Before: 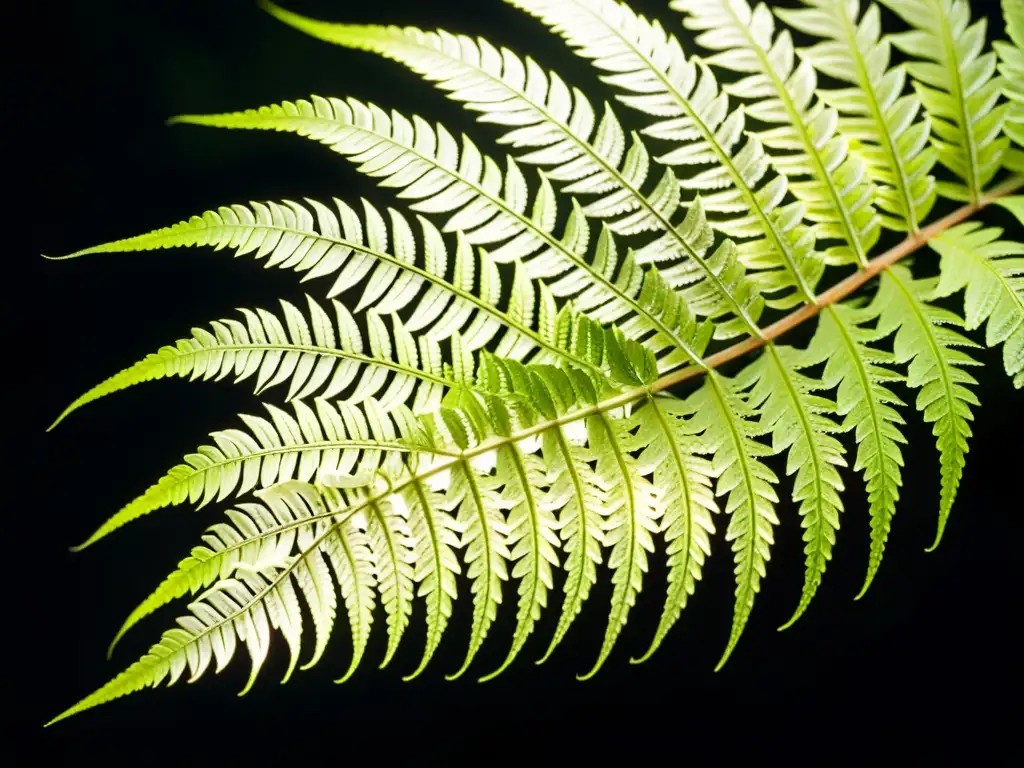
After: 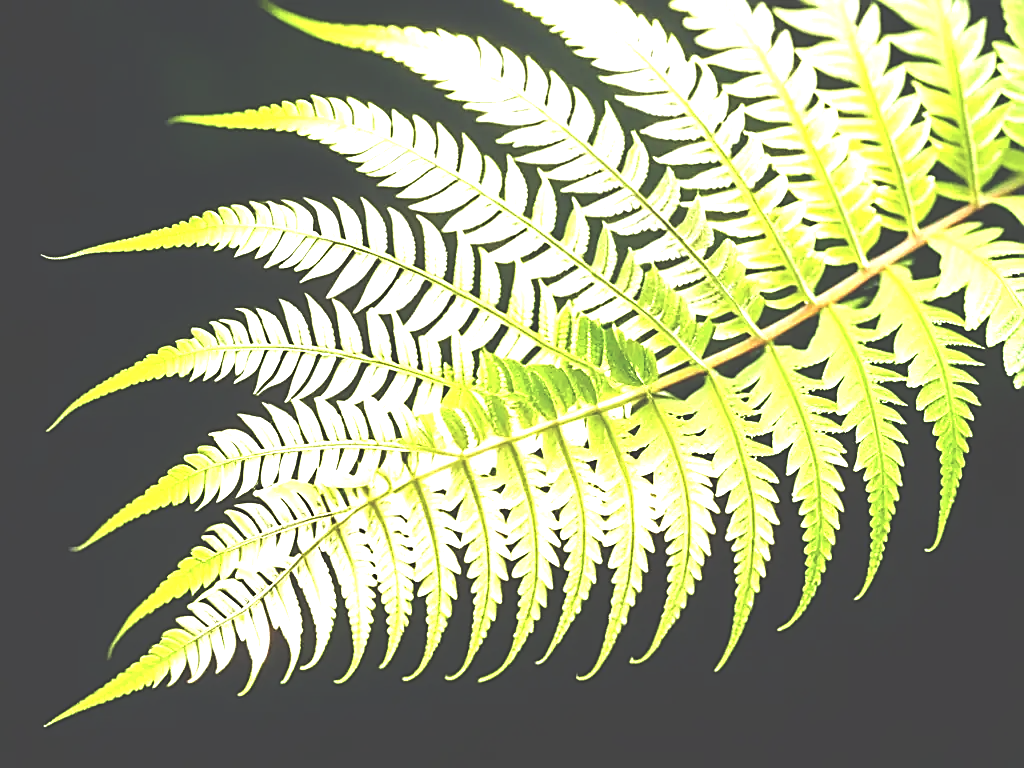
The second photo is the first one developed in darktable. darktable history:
exposure: black level correction -0.023, exposure 1.394 EV, compensate highlight preservation false
sharpen: on, module defaults
